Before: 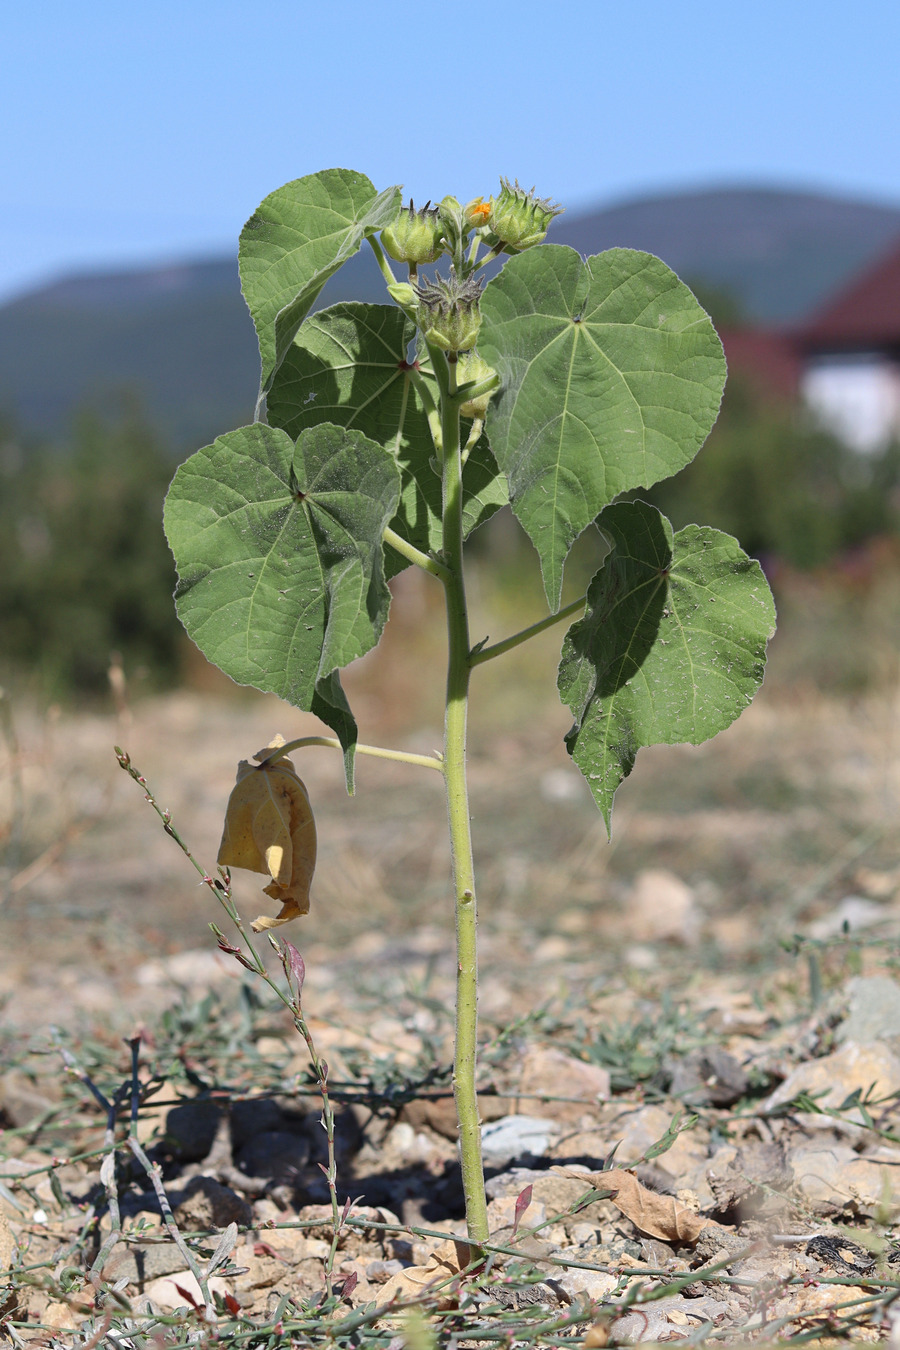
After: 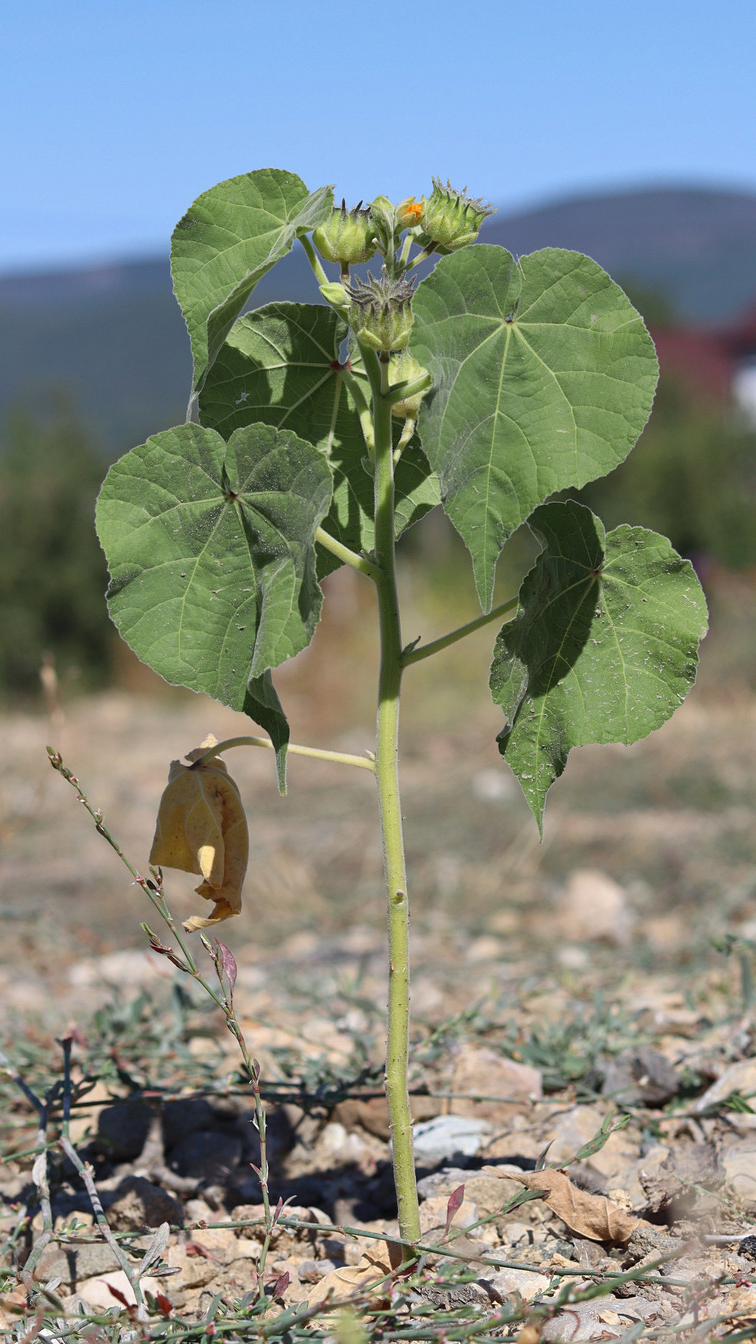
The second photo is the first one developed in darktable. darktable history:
crop: left 7.598%, right 7.873%
shadows and highlights: radius 264.75, soften with gaussian
